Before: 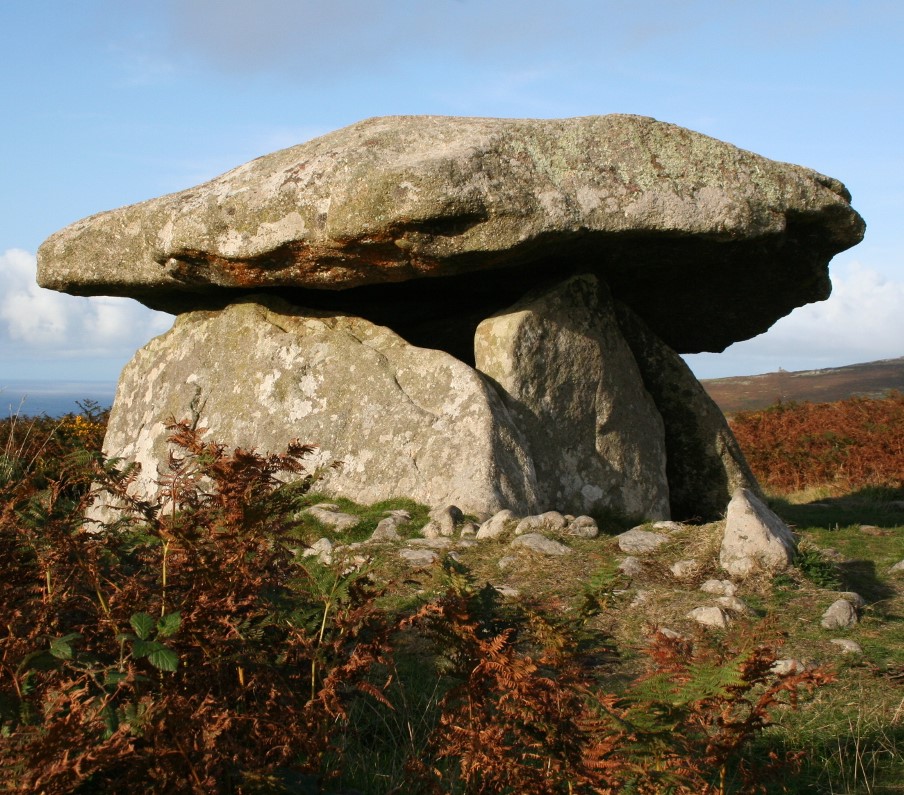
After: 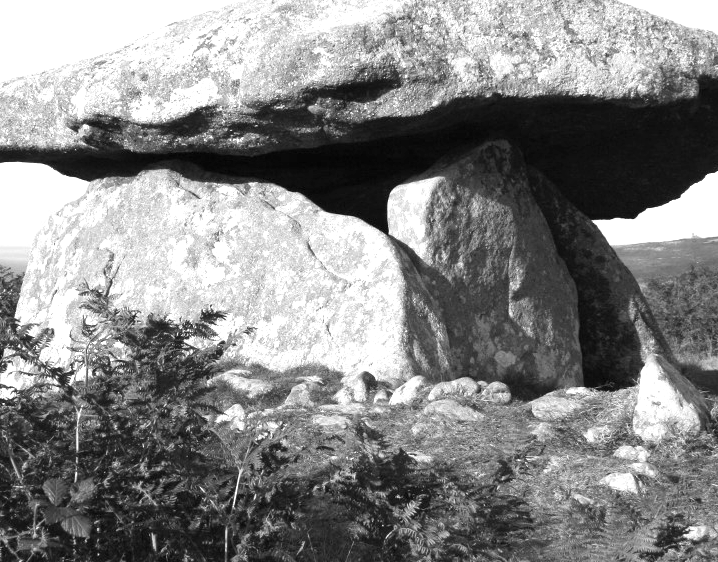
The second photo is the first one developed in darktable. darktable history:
crop: left 9.712%, top 16.928%, right 10.845%, bottom 12.332%
monochrome: on, module defaults
exposure: black level correction 0, exposure 1 EV, compensate exposure bias true, compensate highlight preservation false
